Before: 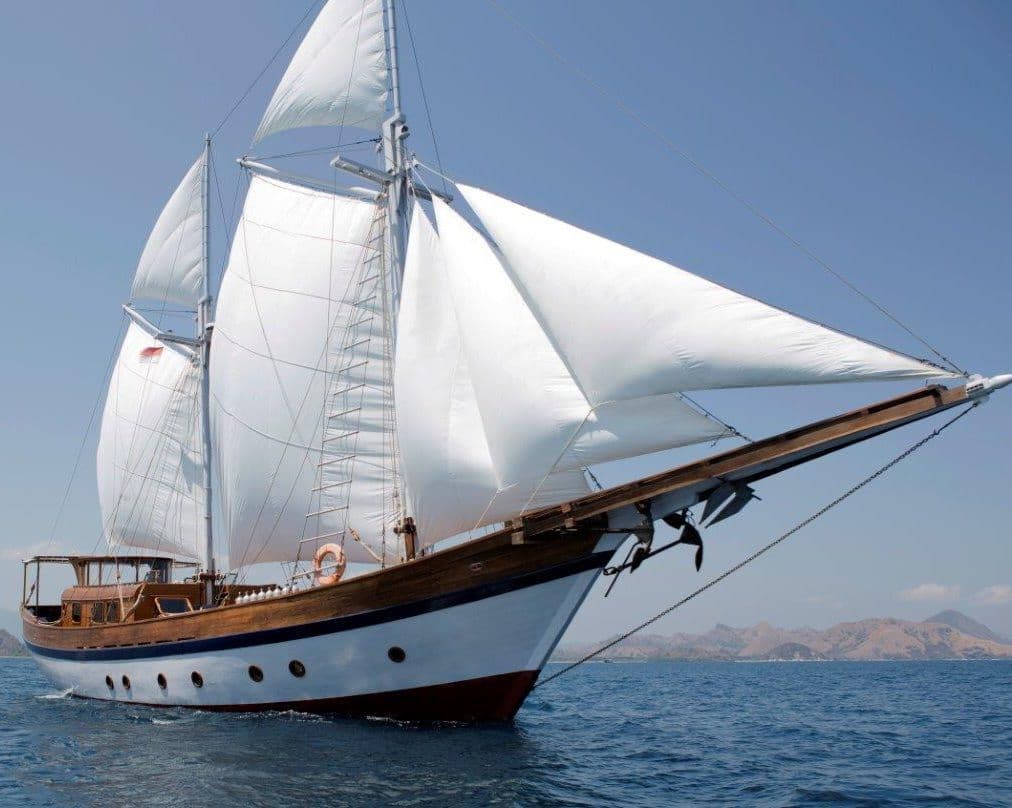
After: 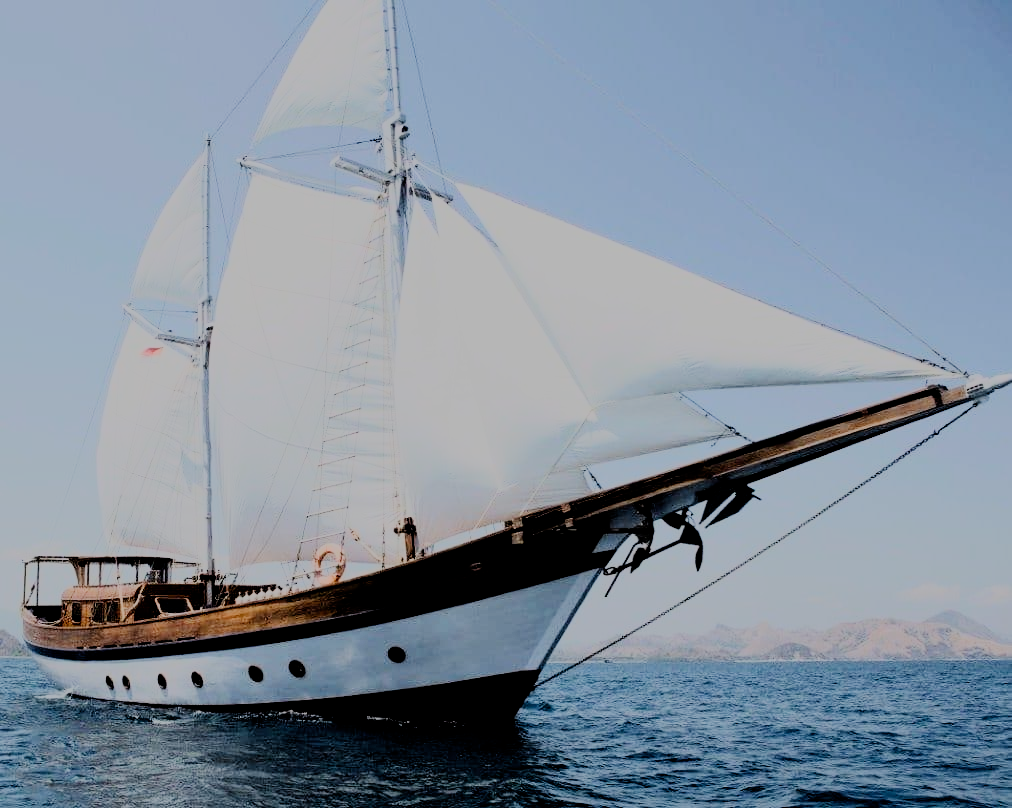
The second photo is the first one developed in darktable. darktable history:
filmic rgb: middle gray luminance 30%, black relative exposure -9 EV, white relative exposure 7 EV, threshold 6 EV, target black luminance 0%, hardness 2.94, latitude 2.04%, contrast 0.963, highlights saturation mix 5%, shadows ↔ highlights balance 12.16%, add noise in highlights 0, preserve chrominance no, color science v3 (2019), use custom middle-gray values true, iterations of high-quality reconstruction 0, contrast in highlights soft, enable highlight reconstruction true
rgb curve: curves: ch0 [(0, 0) (0.21, 0.15) (0.24, 0.21) (0.5, 0.75) (0.75, 0.96) (0.89, 0.99) (1, 1)]; ch1 [(0, 0.02) (0.21, 0.13) (0.25, 0.2) (0.5, 0.67) (0.75, 0.9) (0.89, 0.97) (1, 1)]; ch2 [(0, 0.02) (0.21, 0.13) (0.25, 0.2) (0.5, 0.67) (0.75, 0.9) (0.89, 0.97) (1, 1)], compensate middle gray true
